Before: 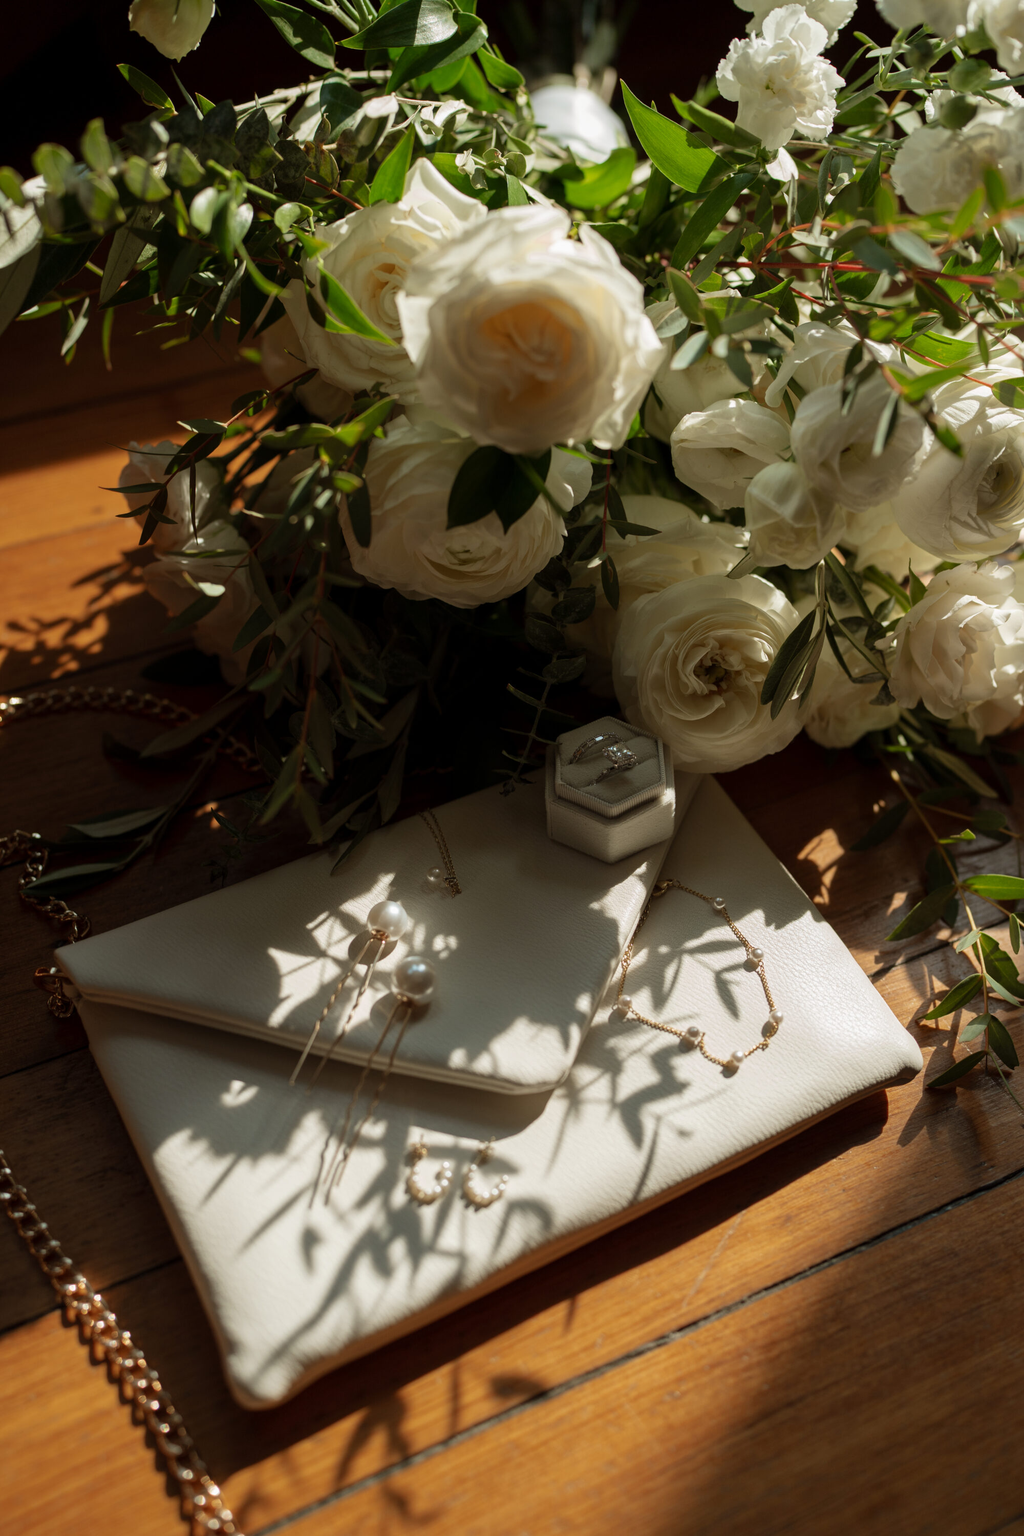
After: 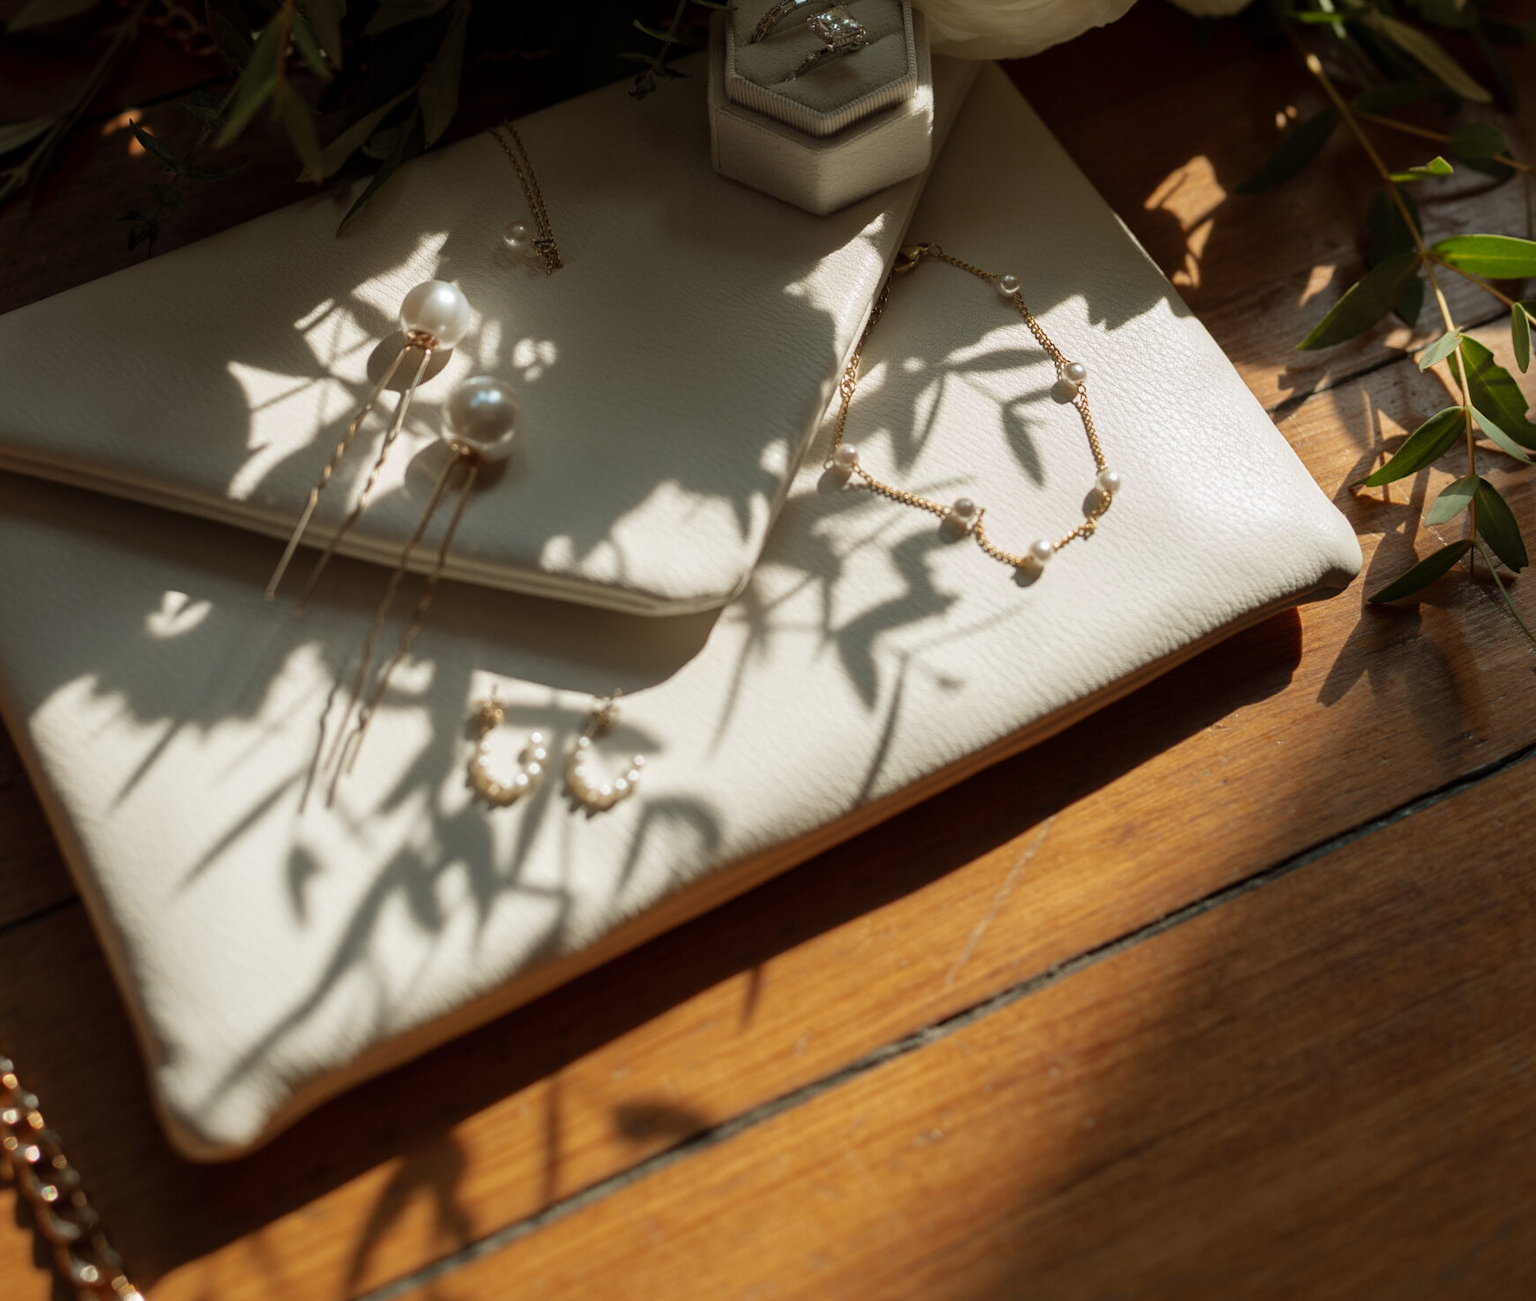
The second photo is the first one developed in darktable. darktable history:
crop and rotate: left 13.306%, top 48.129%, bottom 2.928%
tone equalizer: on, module defaults
